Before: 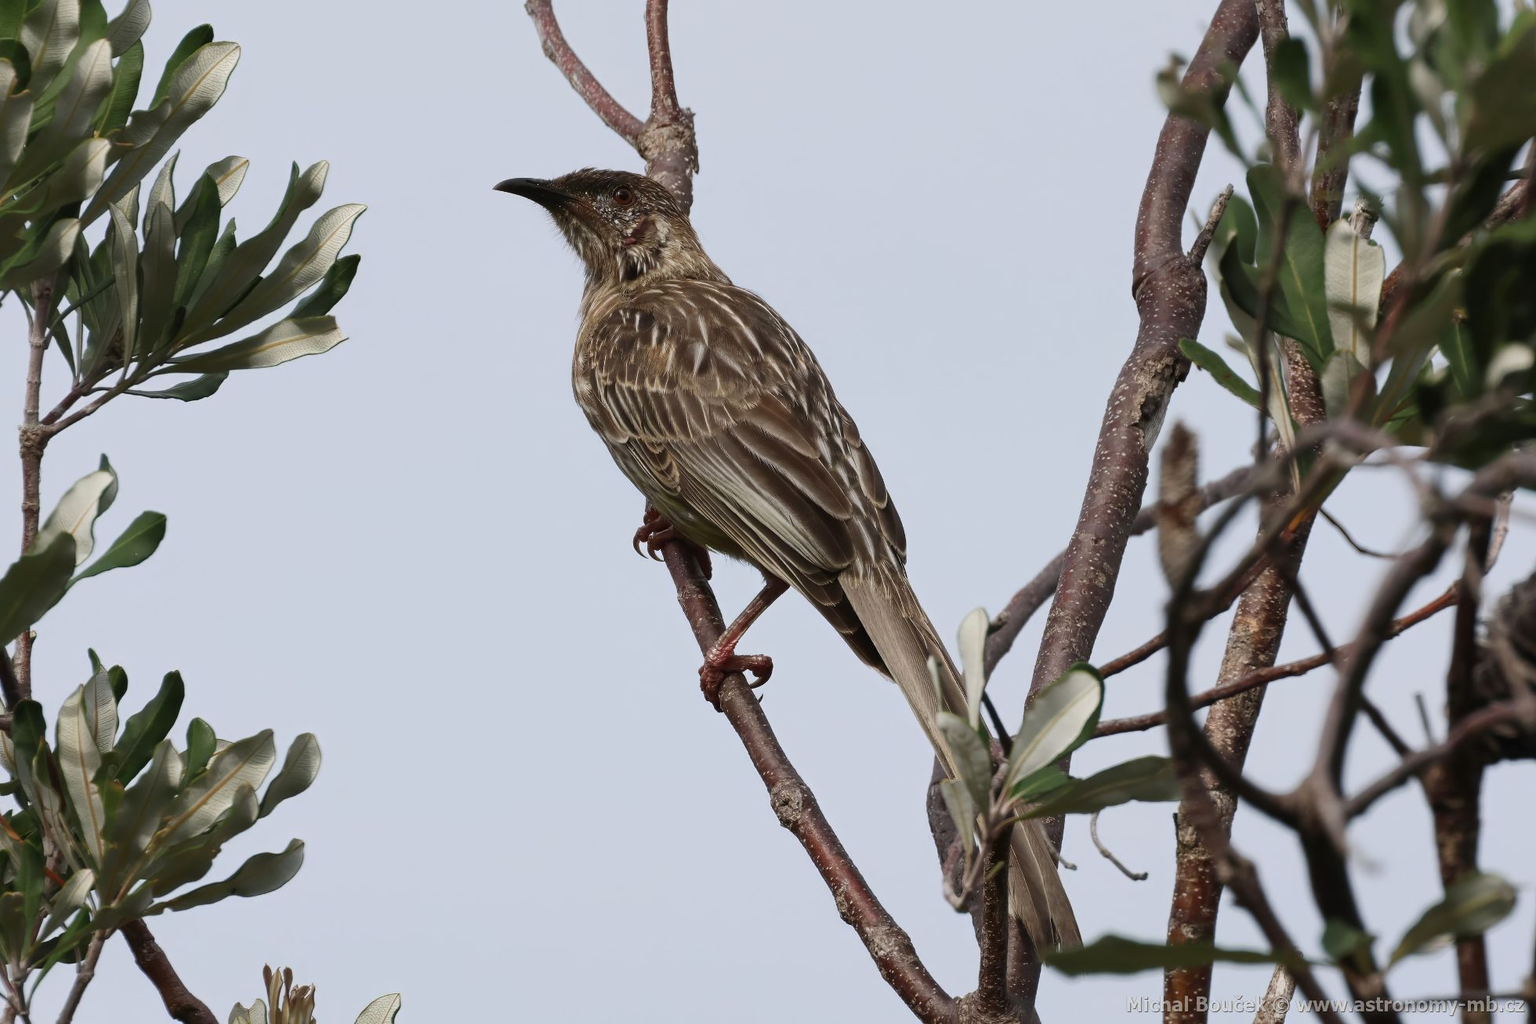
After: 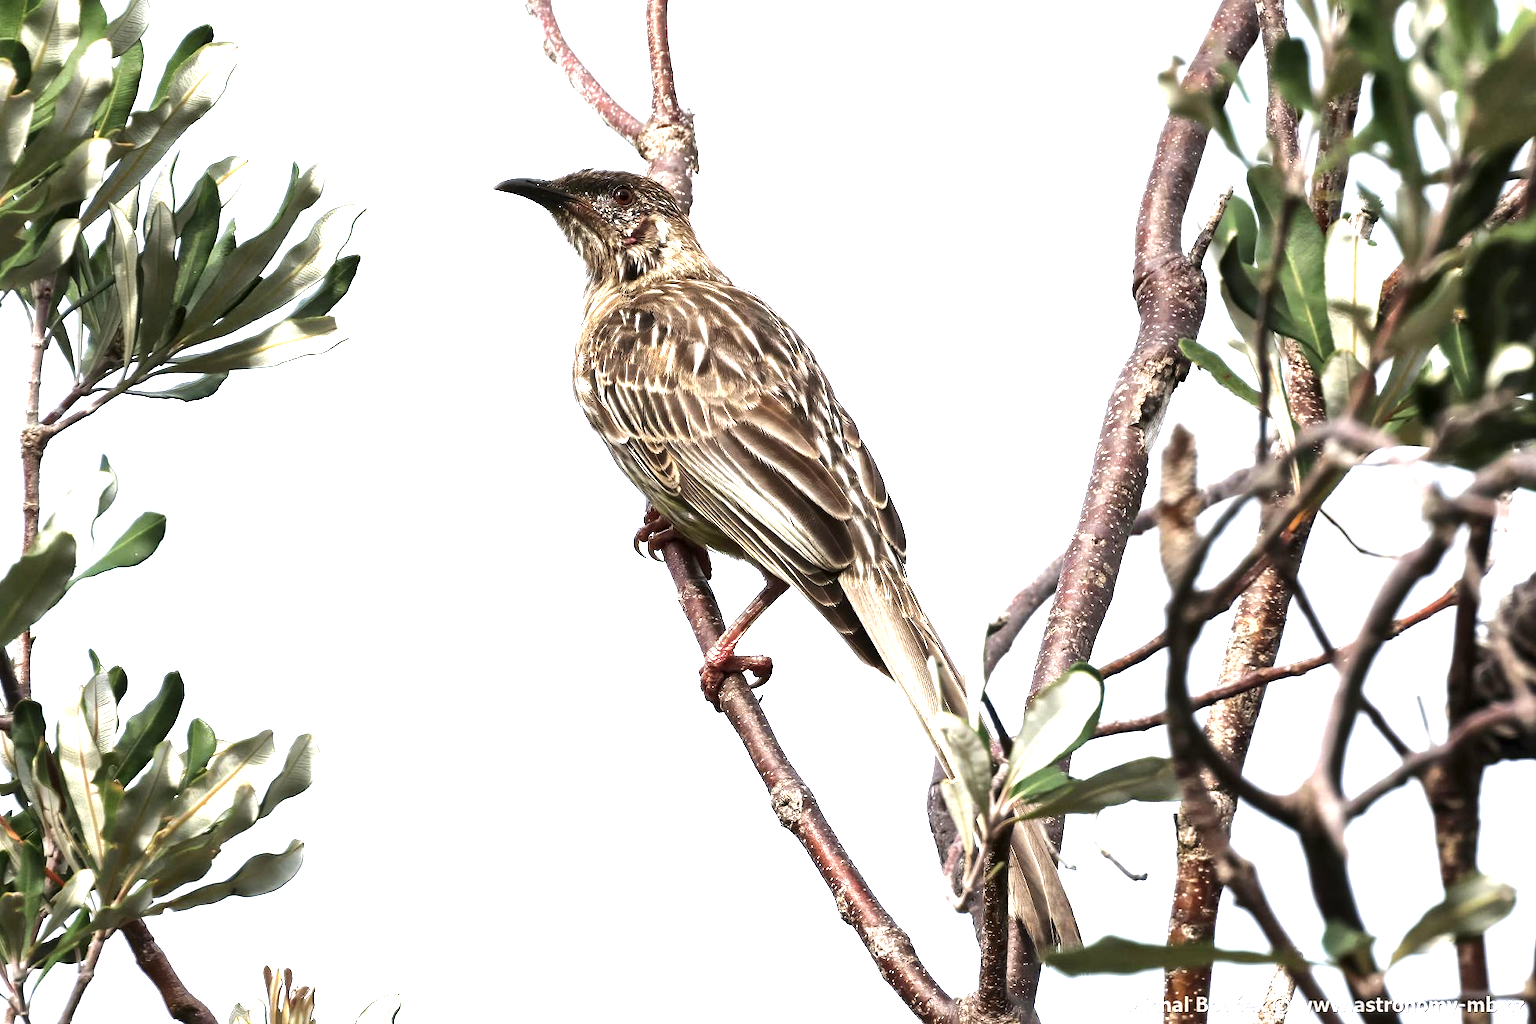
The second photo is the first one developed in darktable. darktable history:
exposure: black level correction 0, exposure 1.45 EV, compensate exposure bias true, compensate highlight preservation false
local contrast: mode bilateral grid, contrast 20, coarseness 20, detail 150%, midtone range 0.2
tone equalizer: -8 EV -0.75 EV, -7 EV -0.7 EV, -6 EV -0.6 EV, -5 EV -0.4 EV, -3 EV 0.4 EV, -2 EV 0.6 EV, -1 EV 0.7 EV, +0 EV 0.75 EV, edges refinement/feathering 500, mask exposure compensation -1.57 EV, preserve details no
